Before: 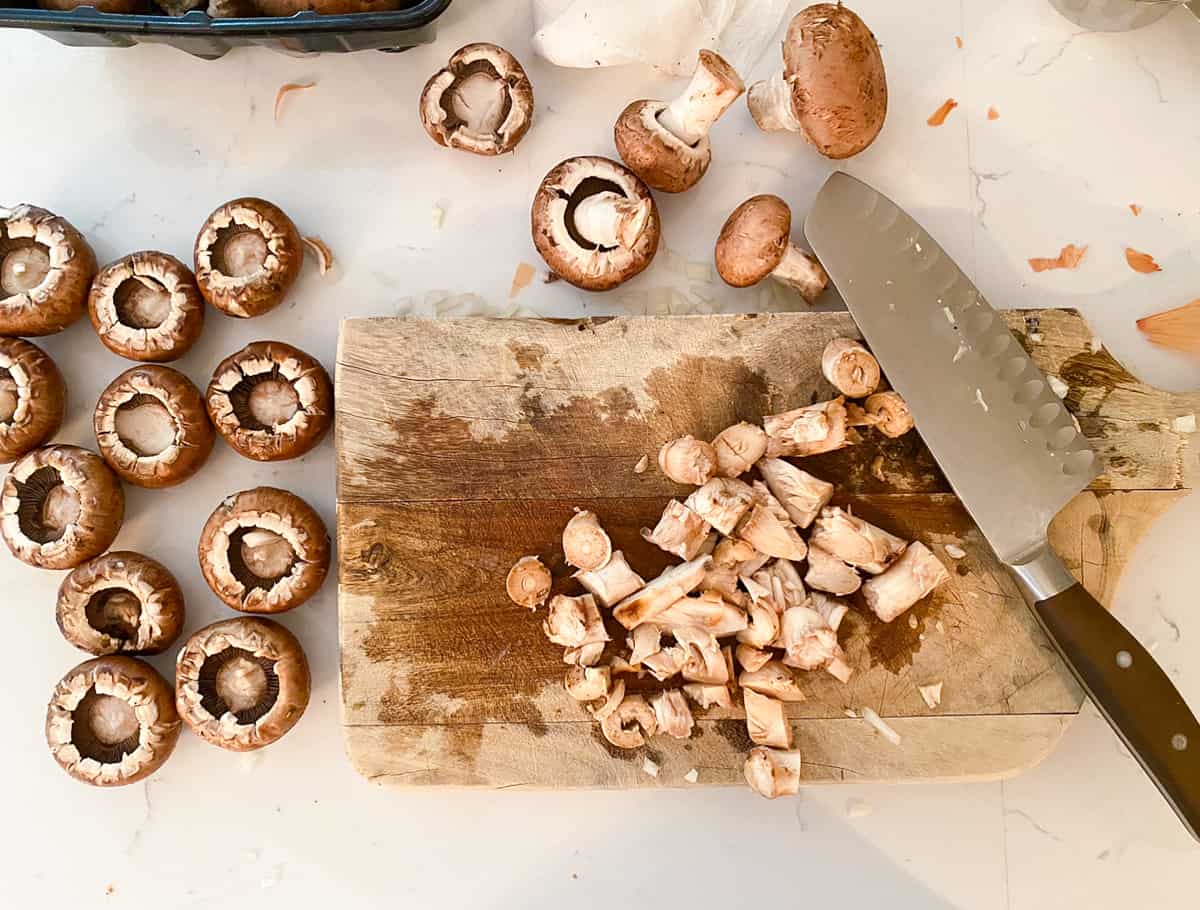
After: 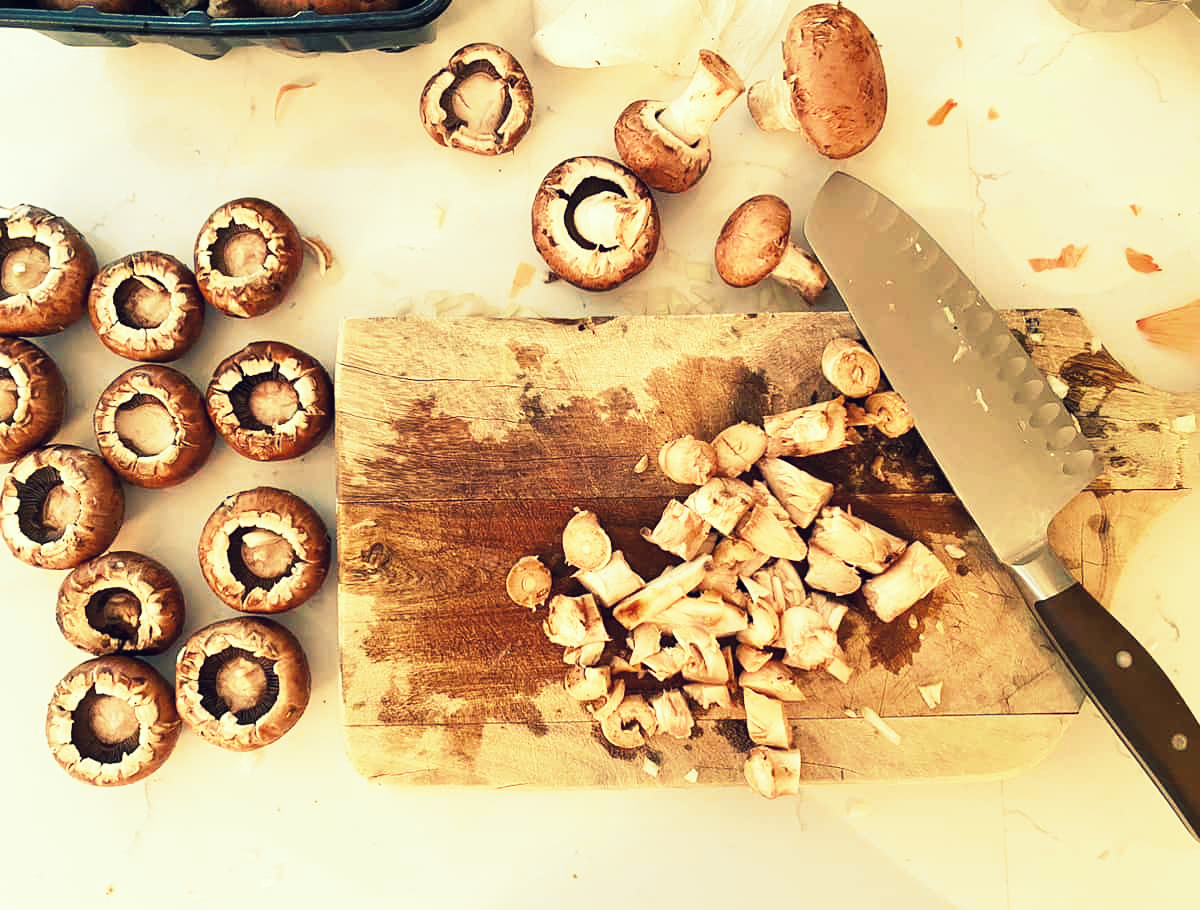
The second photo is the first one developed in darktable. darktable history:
tone curve: curves: ch0 [(0, 0) (0.003, 0.011) (0.011, 0.019) (0.025, 0.03) (0.044, 0.045) (0.069, 0.061) (0.1, 0.085) (0.136, 0.119) (0.177, 0.159) (0.224, 0.205) (0.277, 0.261) (0.335, 0.329) (0.399, 0.407) (0.468, 0.508) (0.543, 0.606) (0.623, 0.71) (0.709, 0.815) (0.801, 0.903) (0.898, 0.957) (1, 1)], preserve colors none
color look up table: target L [97.1, 92.62, 90.45, 79.46, 79.8, 75.45, 72.2, 66.51, 65.36, 59.83, 53.76, 51.6, 41.85, 39.52, 200.48, 94.59, 85.57, 73.35, 72.22, 57.05, 54.83, 62.8, 48.95, 50.06, 44.02, 43.21, 35.31, 30.12, 15.54, 0.341, 84.58, 67.73, 61.72, 52.35, 56.05, 58.61, 57.2, 57.46, 48.77, 40.08, 42.79, 35.82, 26.8, 6.38, 84.61, 92.17, 69.27, 63.13, 26.79], target a [-32.55, -21.79, -40.48, -68.94, -75.34, -0.538, -53.59, -55.73, 2.67, -24.78, -21.77, -36.65, -17.37, -30.02, 0, -10.91, -18.93, 17.59, 11.49, 41.11, 52.36, 19.74, 63.02, 49.42, 53.36, 56.59, 20.24, 1.618, 32.47, 1.301, 14.71, 39.77, -4.854, 69.55, 56.85, 28.85, -0.245, 22.92, 56.91, 20.04, -8.588, 53.16, 35.8, 29.89, -40.24, -10.22, -31.5, -37.13, -15.77], target b [66.34, 35.83, 75.7, 39.17, 67.9, 28.39, 23.71, 53.21, 53.83, 34.82, 13.46, 24.82, 19.7, 33.6, 0, 30.97, 76.34, 16.87, 43.96, 45.49, 5.889, 31.68, 26.03, 15.04, 45.78, 18.74, 32.47, -2.668, 1.781, -9.751, -6.762, -29.12, -28.8, -32.49, -40.36, -13.54, 0.967, 14.82, -2.496, -65.82, -28.13, -40.11, -26.96, -41.42, -6.12, 1.396, -27.83, 2.536, -8.123], num patches 49
